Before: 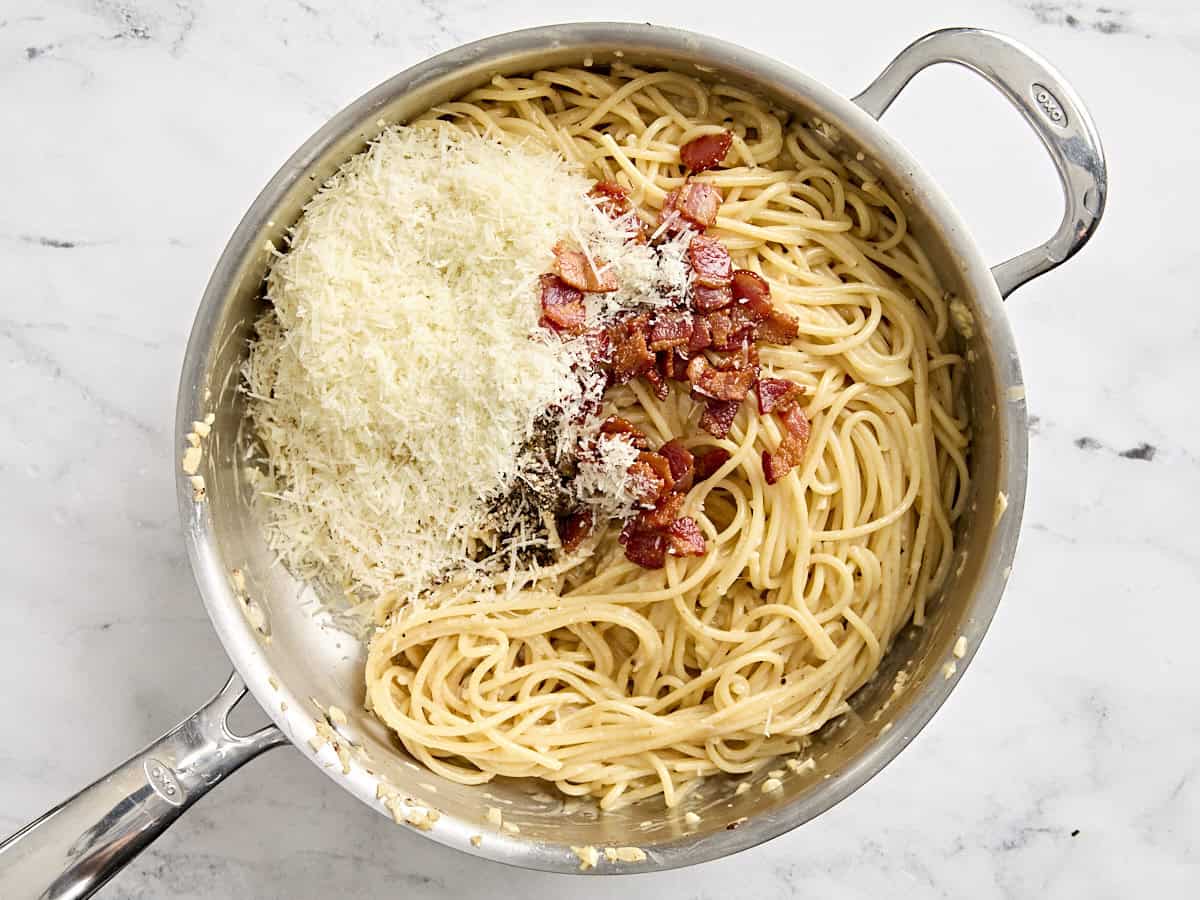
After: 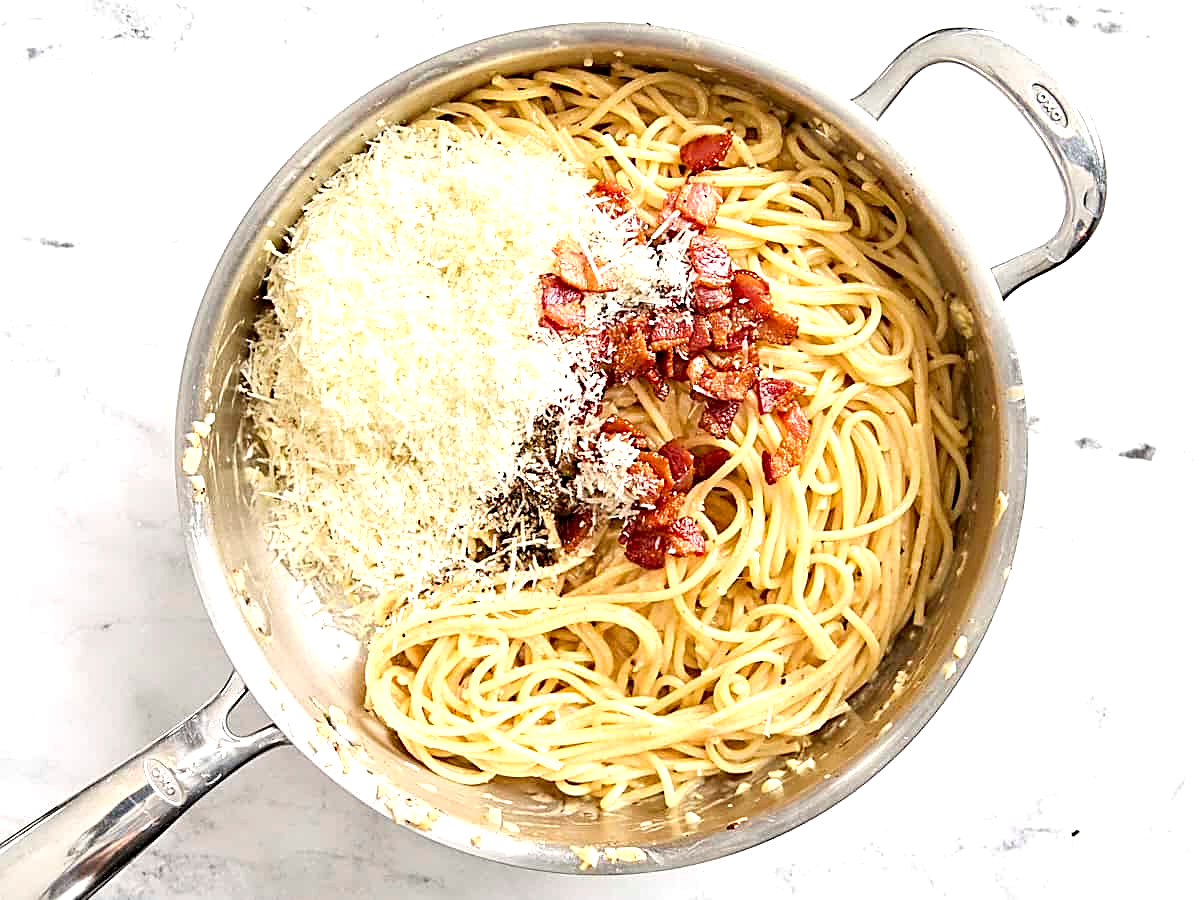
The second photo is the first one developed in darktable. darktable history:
sharpen: amount 0.499
exposure: exposure 0.58 EV, compensate exposure bias true, compensate highlight preservation false
